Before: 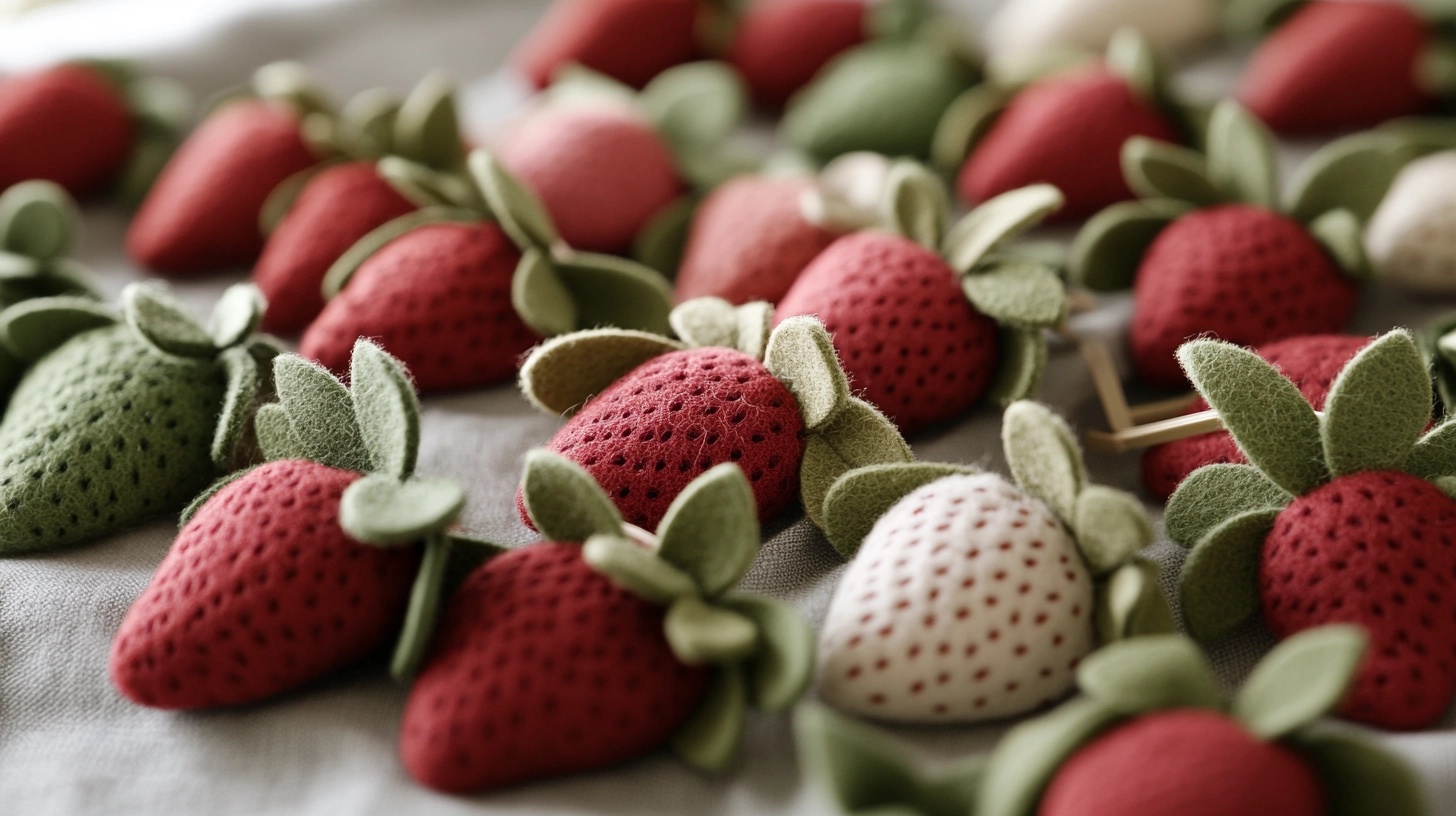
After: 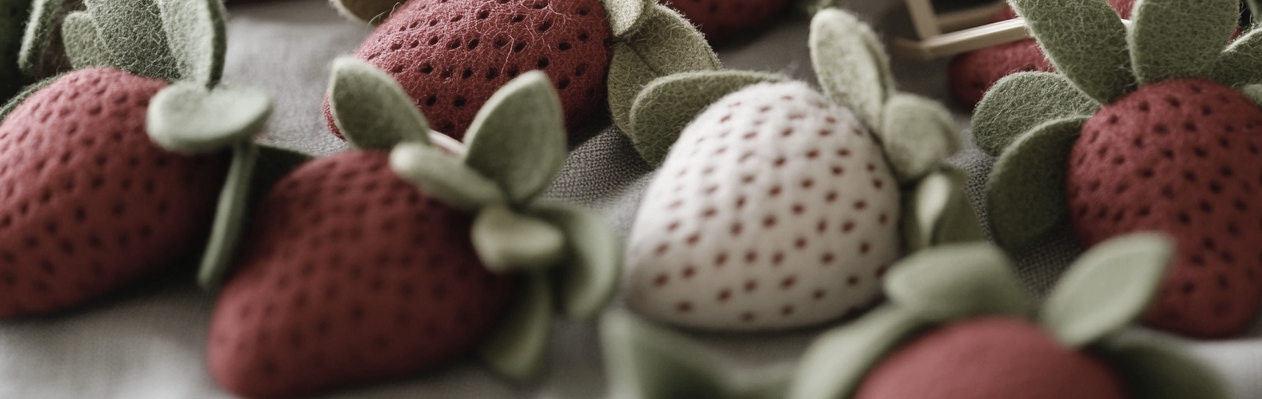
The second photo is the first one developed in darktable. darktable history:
contrast brightness saturation: contrast -0.05, saturation -0.41
crop and rotate: left 13.306%, top 48.129%, bottom 2.928%
